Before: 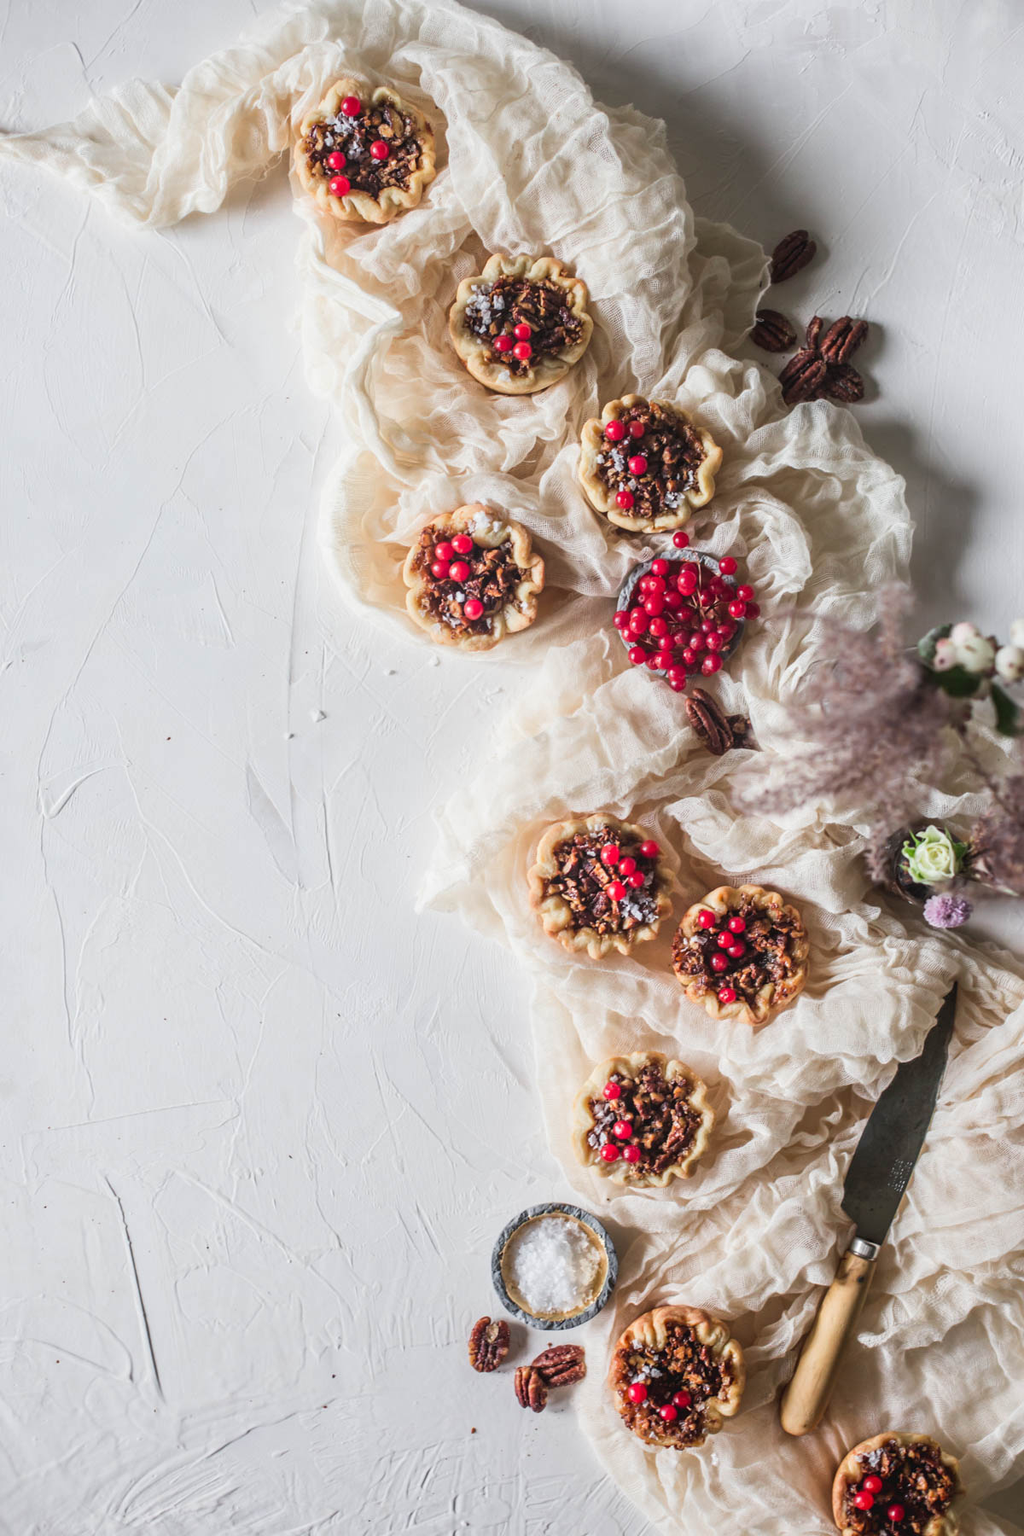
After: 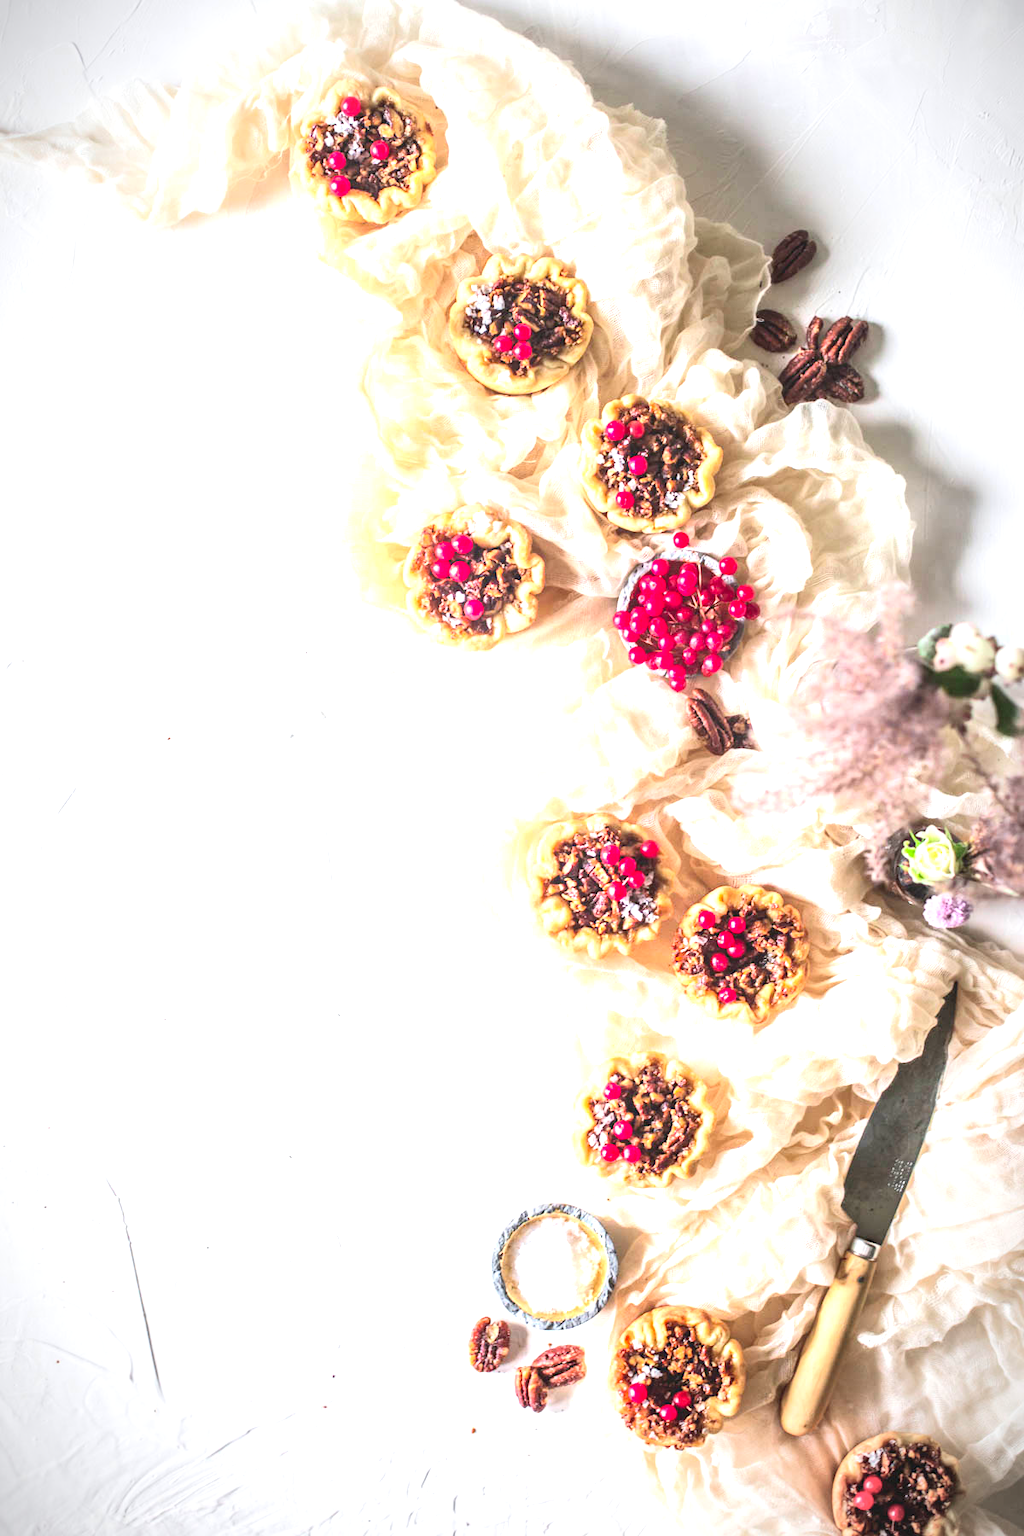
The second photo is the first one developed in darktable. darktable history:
exposure: black level correction 0, exposure 1.45 EV, compensate highlight preservation false
local contrast: highlights 63%, shadows 105%, detail 107%, midtone range 0.529
contrast brightness saturation: contrast 0.196, brightness 0.169, saturation 0.217
vignetting: fall-off radius 59.68%, automatic ratio true
